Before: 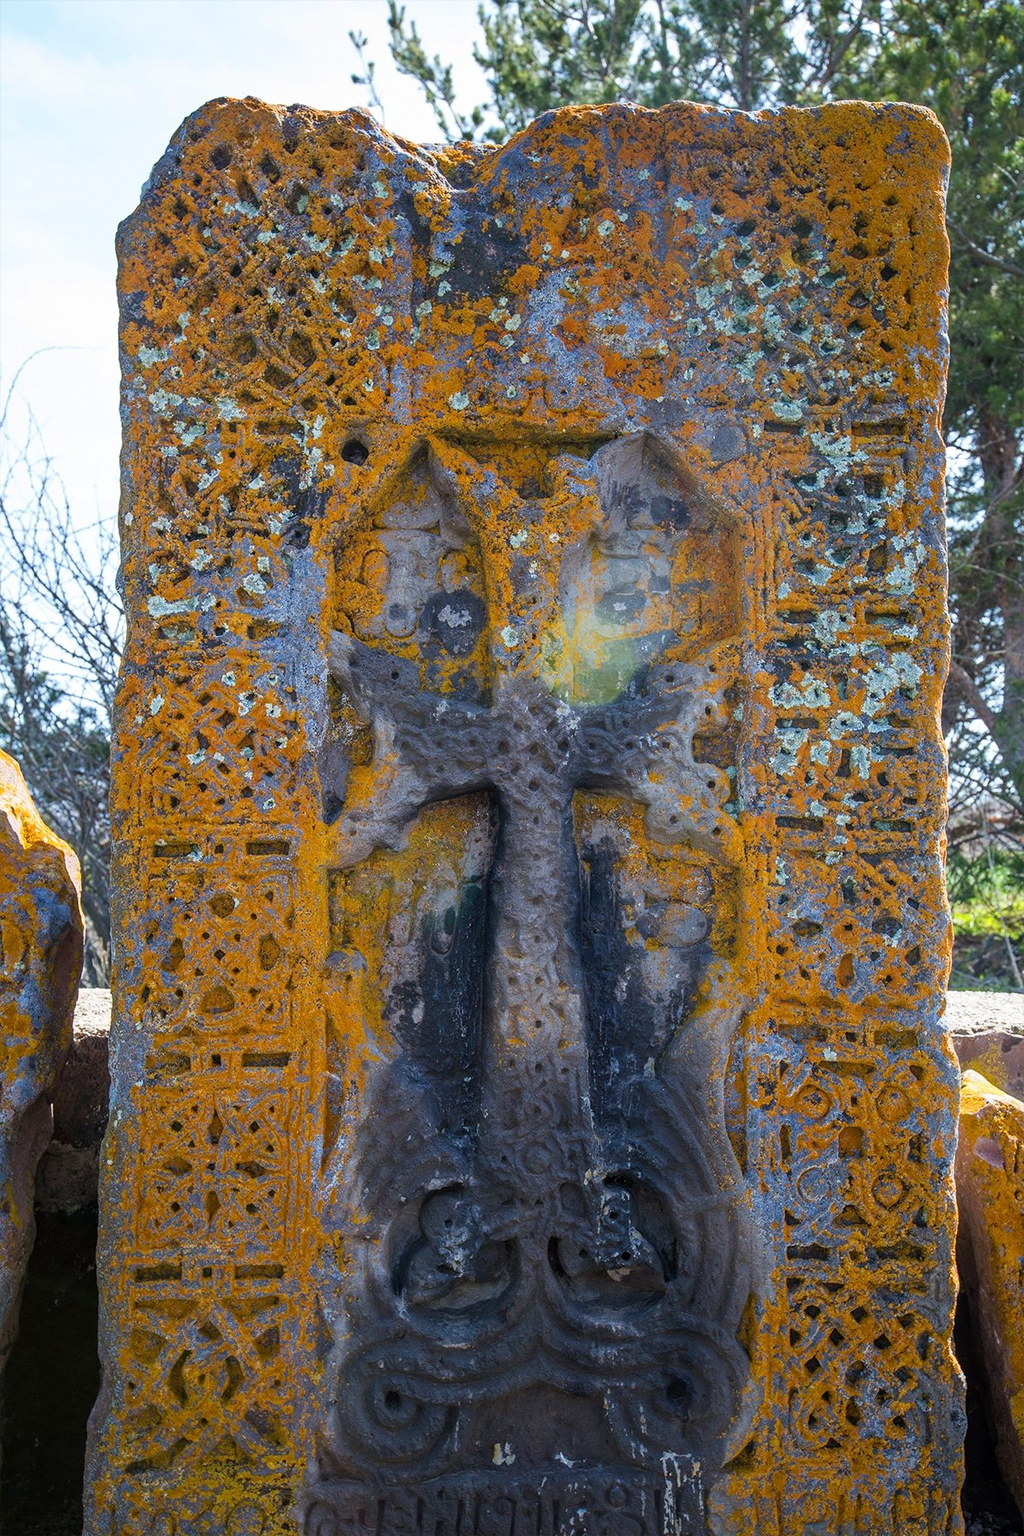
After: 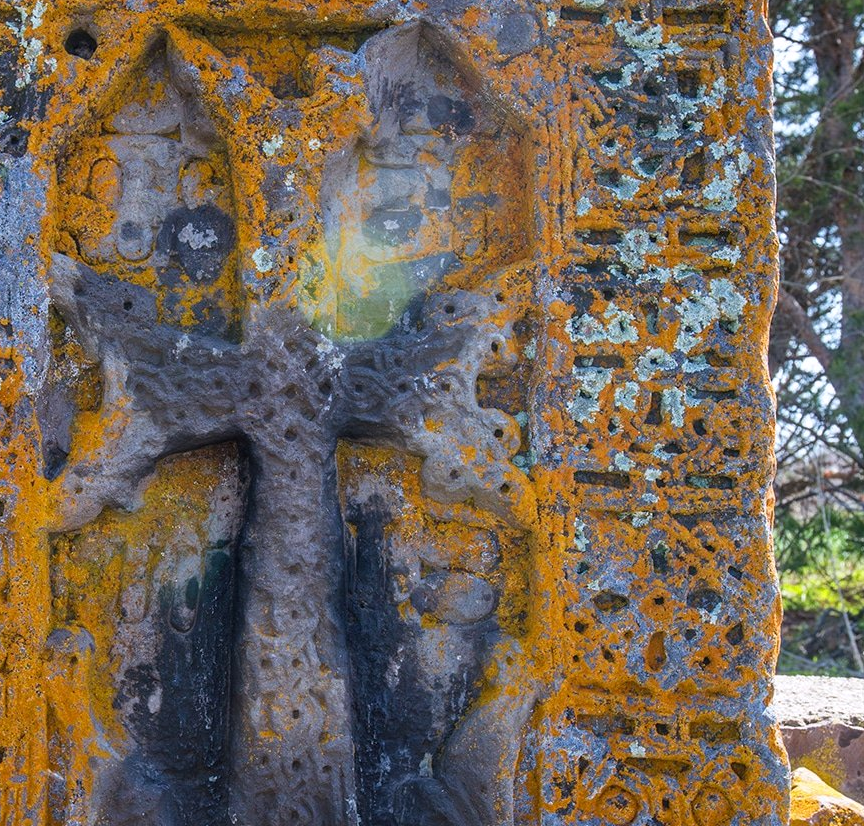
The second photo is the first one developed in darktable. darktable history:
crop and rotate: left 27.938%, top 27.046%, bottom 27.046%
white balance: red 1.009, blue 1.027
